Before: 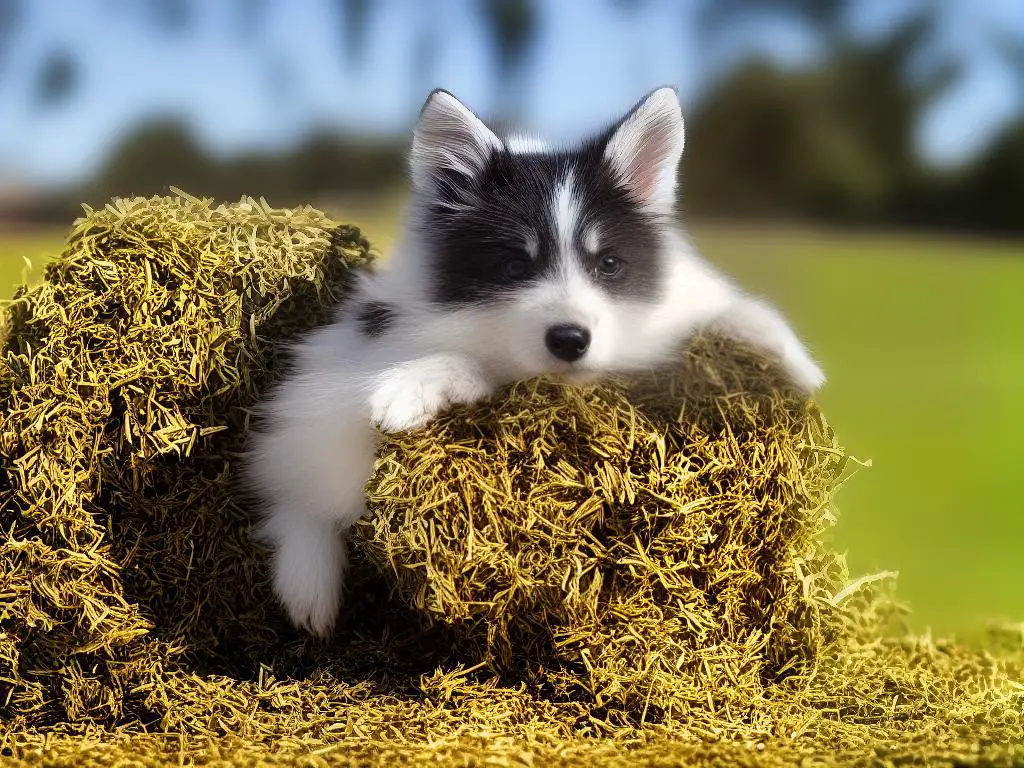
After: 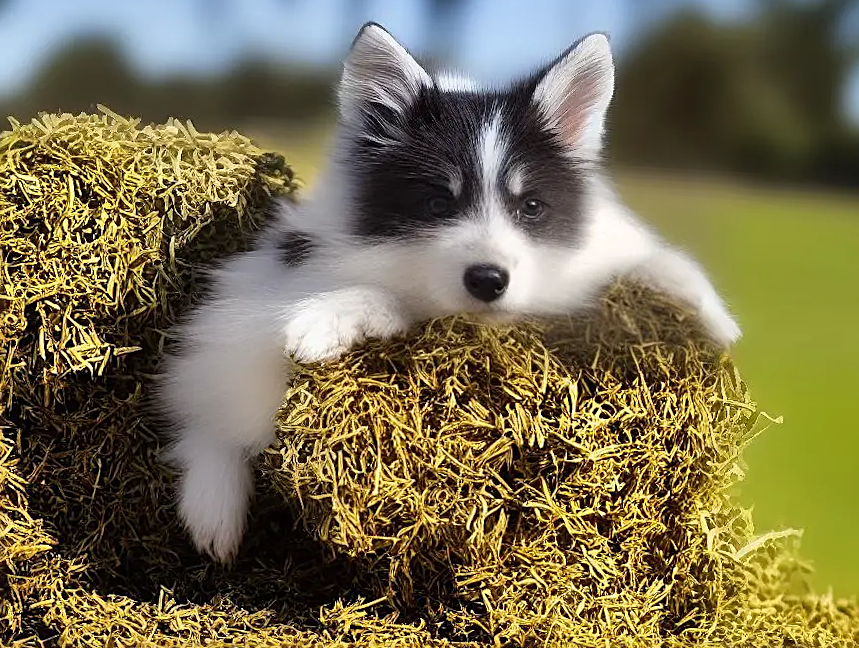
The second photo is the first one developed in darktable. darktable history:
sharpen: on, module defaults
shadows and highlights: shadows 52.7, soften with gaussian
crop and rotate: angle -3.21°, left 5.198%, top 5.187%, right 4.763%, bottom 4.185%
